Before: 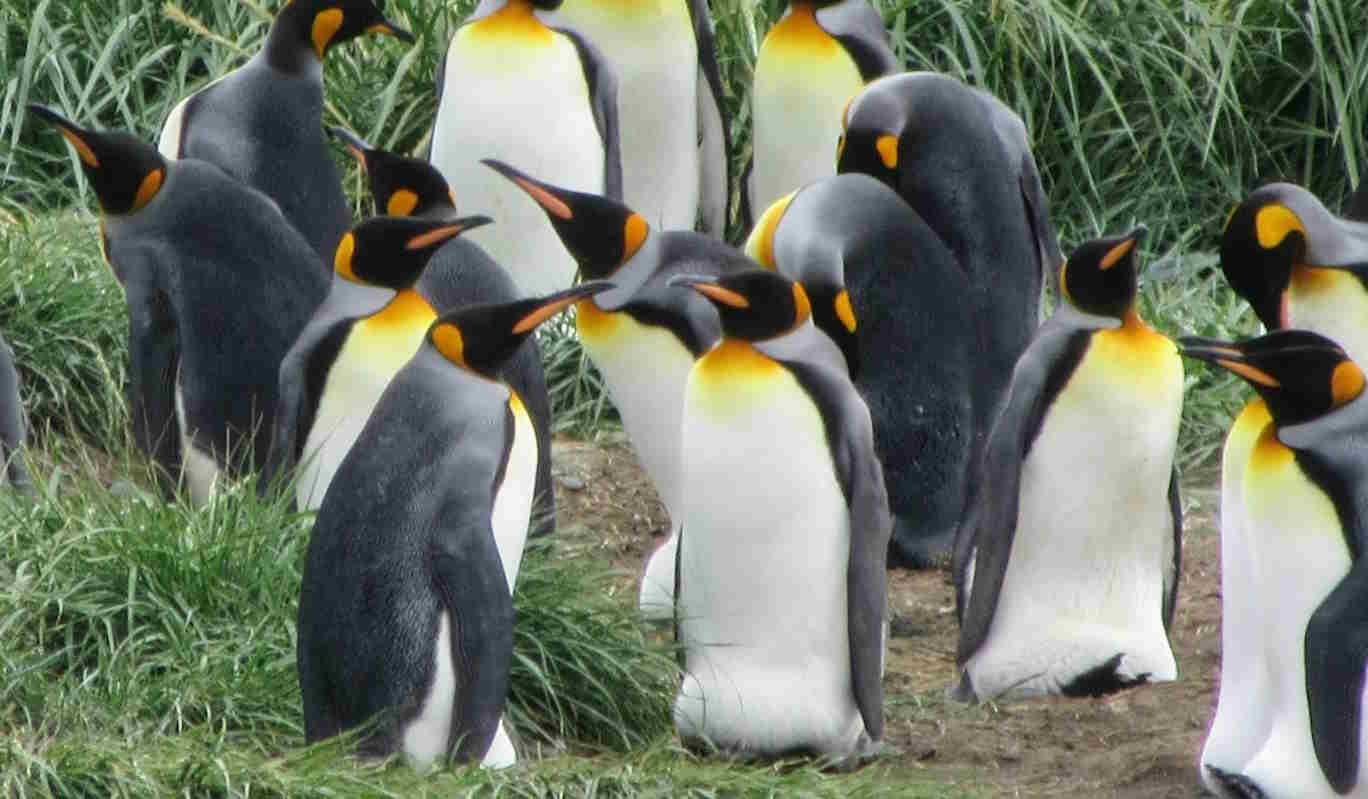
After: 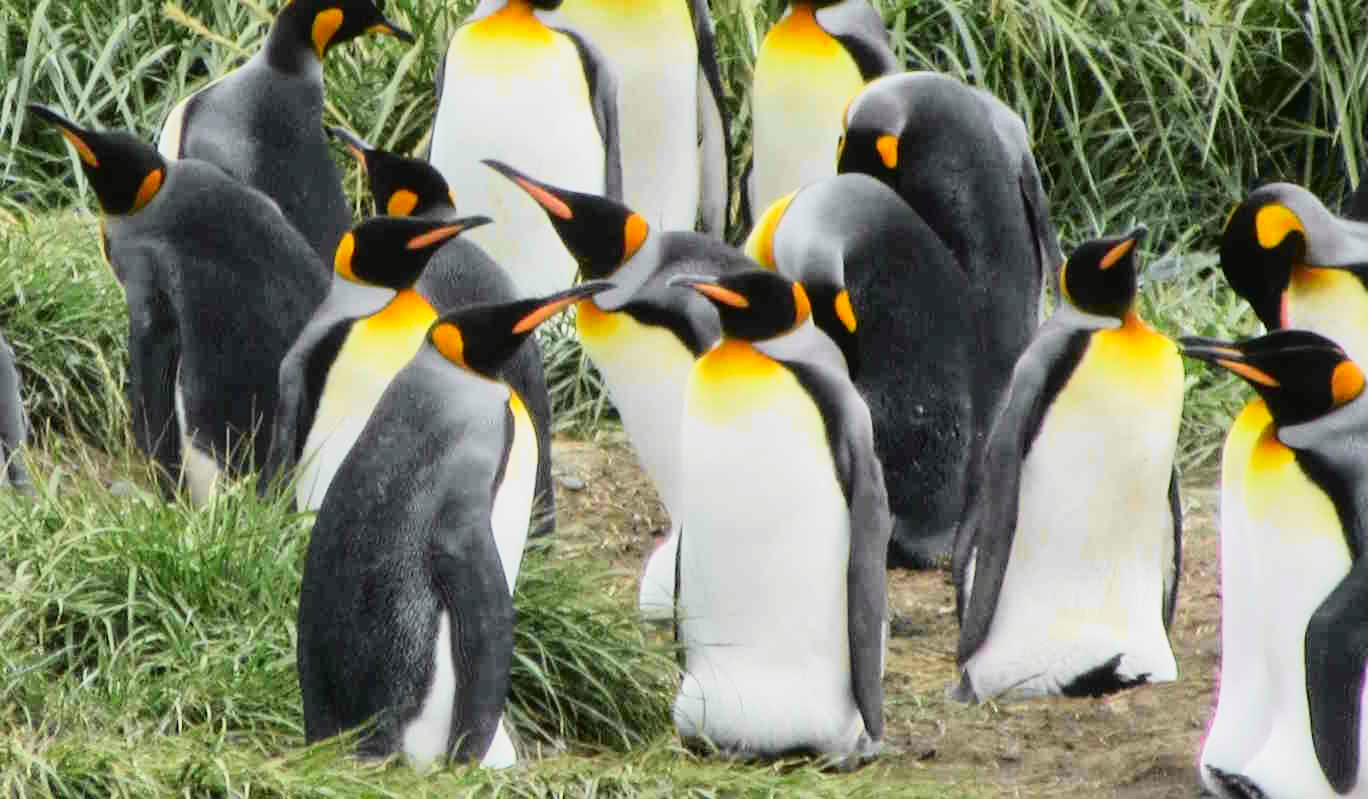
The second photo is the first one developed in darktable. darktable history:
tone curve: curves: ch0 [(0, 0.005) (0.103, 0.081) (0.196, 0.197) (0.391, 0.469) (0.491, 0.585) (0.638, 0.751) (0.822, 0.886) (0.997, 0.959)]; ch1 [(0, 0) (0.172, 0.123) (0.324, 0.253) (0.396, 0.388) (0.474, 0.479) (0.499, 0.498) (0.529, 0.528) (0.579, 0.614) (0.633, 0.677) (0.812, 0.856) (1, 1)]; ch2 [(0, 0) (0.411, 0.424) (0.459, 0.478) (0.5, 0.501) (0.517, 0.526) (0.553, 0.583) (0.609, 0.646) (0.708, 0.768) (0.839, 0.916) (1, 1)], color space Lab, independent channels, preserve colors none
